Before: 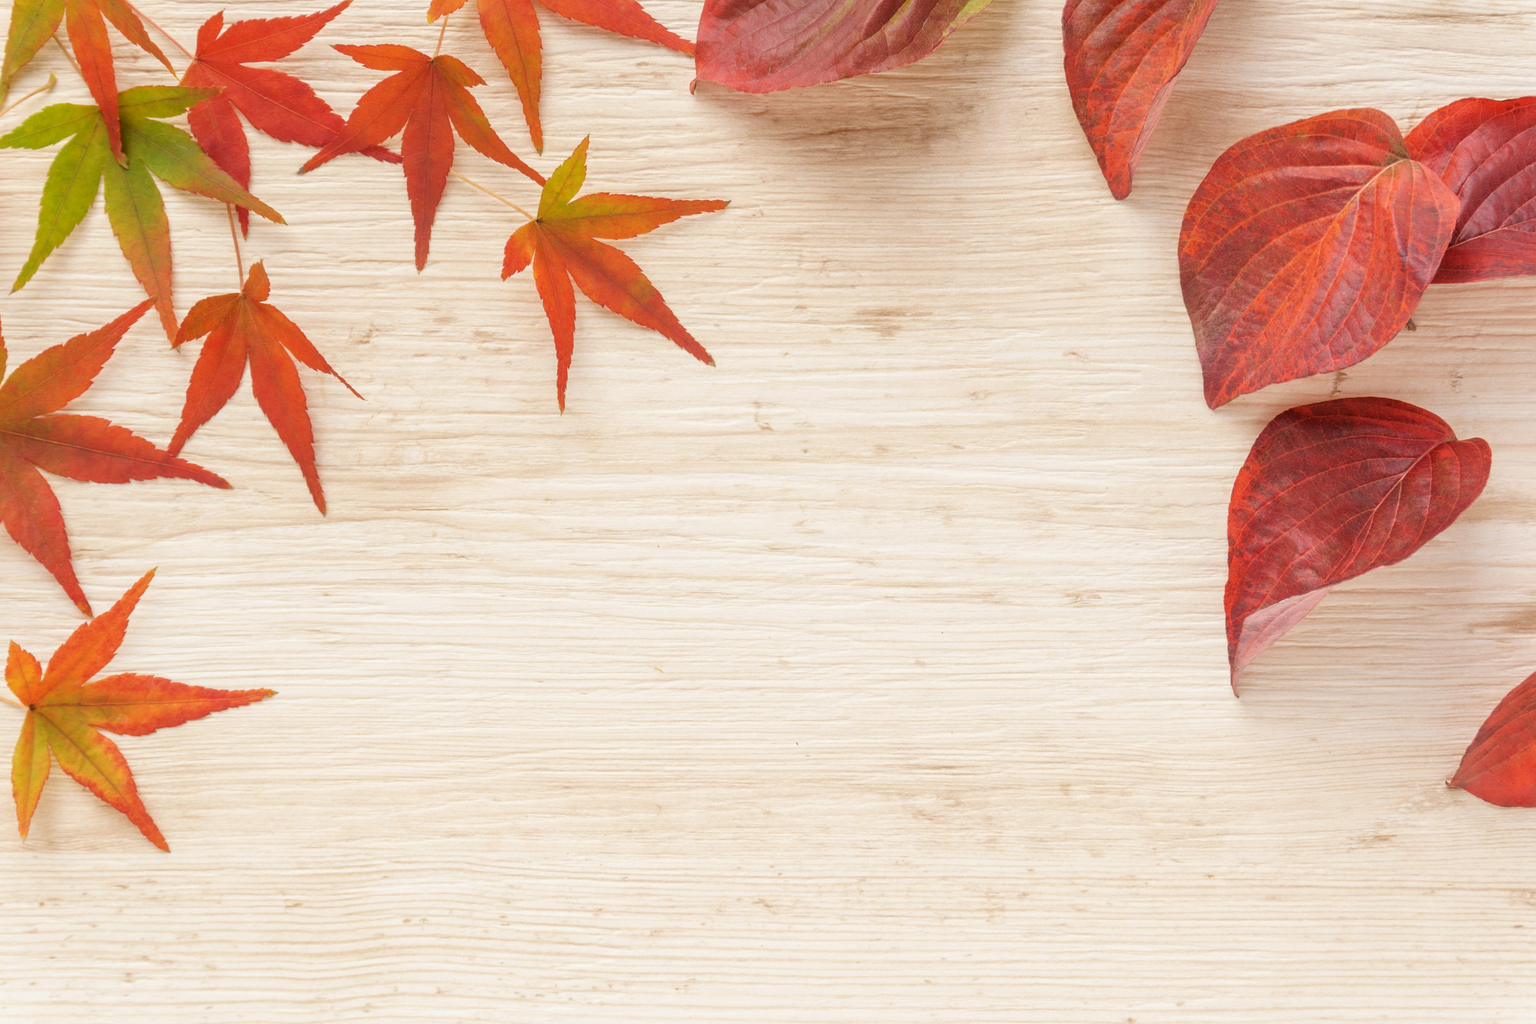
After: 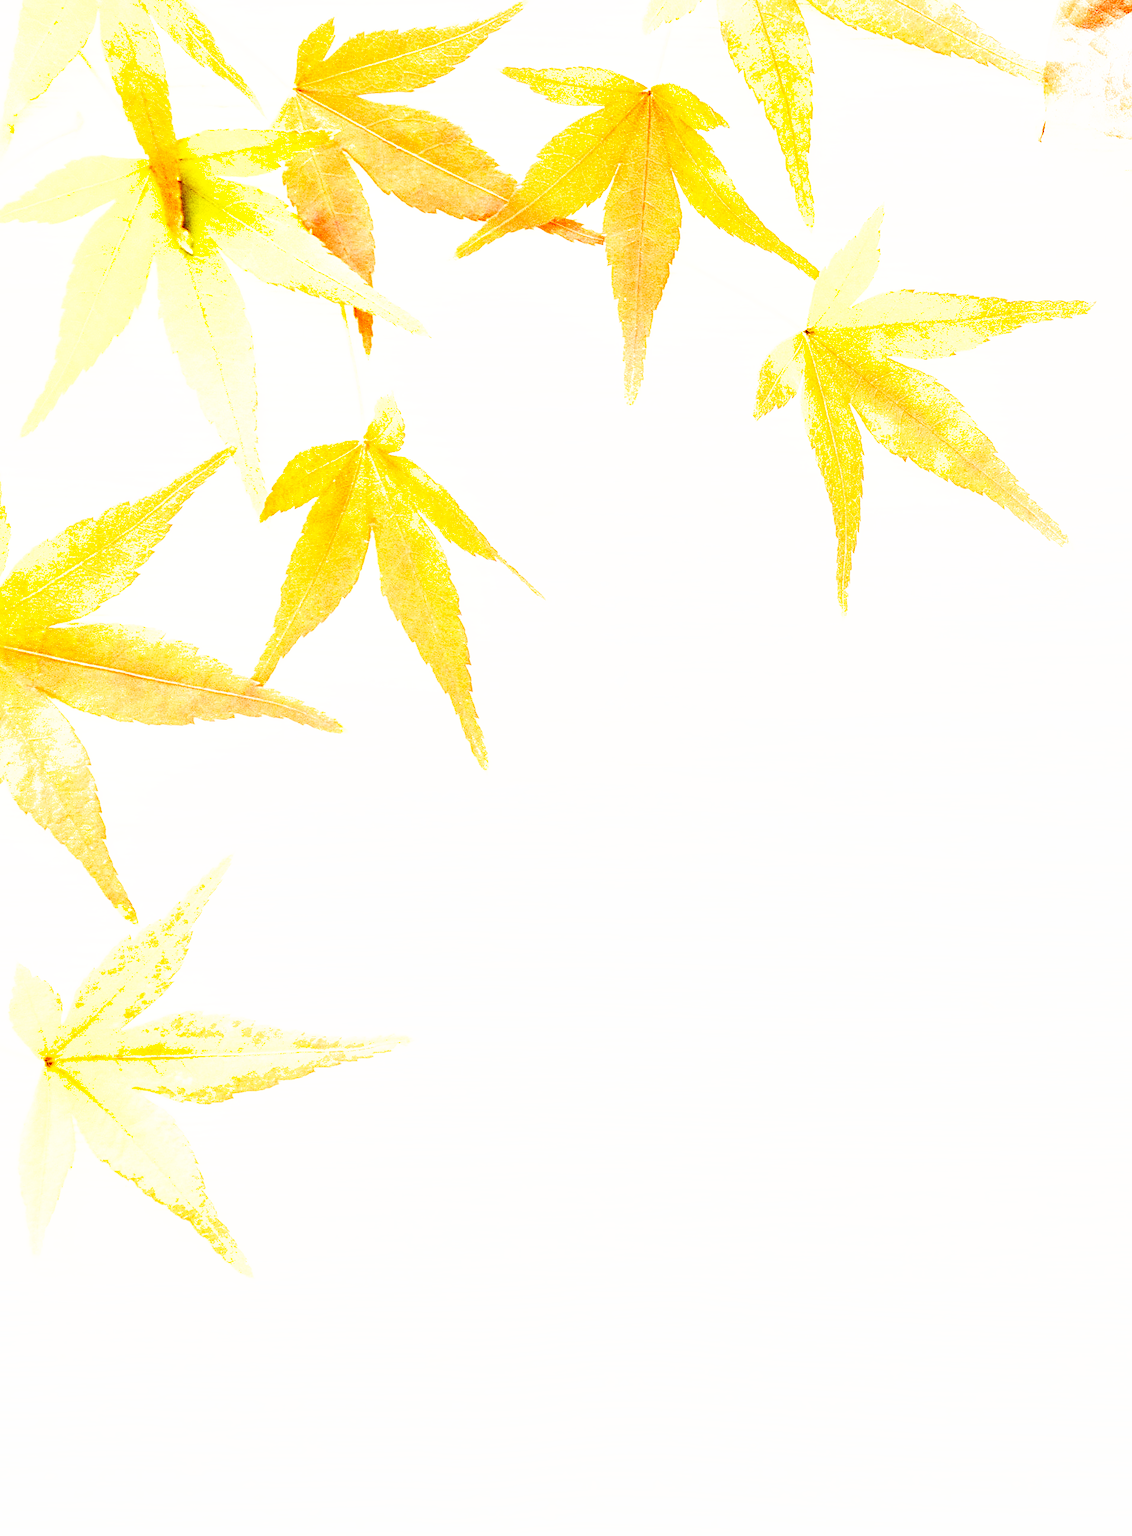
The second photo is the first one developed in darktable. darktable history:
sharpen: on, module defaults
crop and rotate: left 0%, top 0%, right 50.845%
tone equalizer: on, module defaults
vibrance: on, module defaults
exposure: exposure 2.25 EV, compensate highlight preservation false
base curve: curves: ch0 [(0, 0) (0.012, 0.01) (0.073, 0.168) (0.31, 0.711) (0.645, 0.957) (1, 1)], preserve colors none
color contrast: green-magenta contrast 0.85, blue-yellow contrast 1.25, unbound 0
shadows and highlights: shadows 12, white point adjustment 1.2, soften with gaussian
